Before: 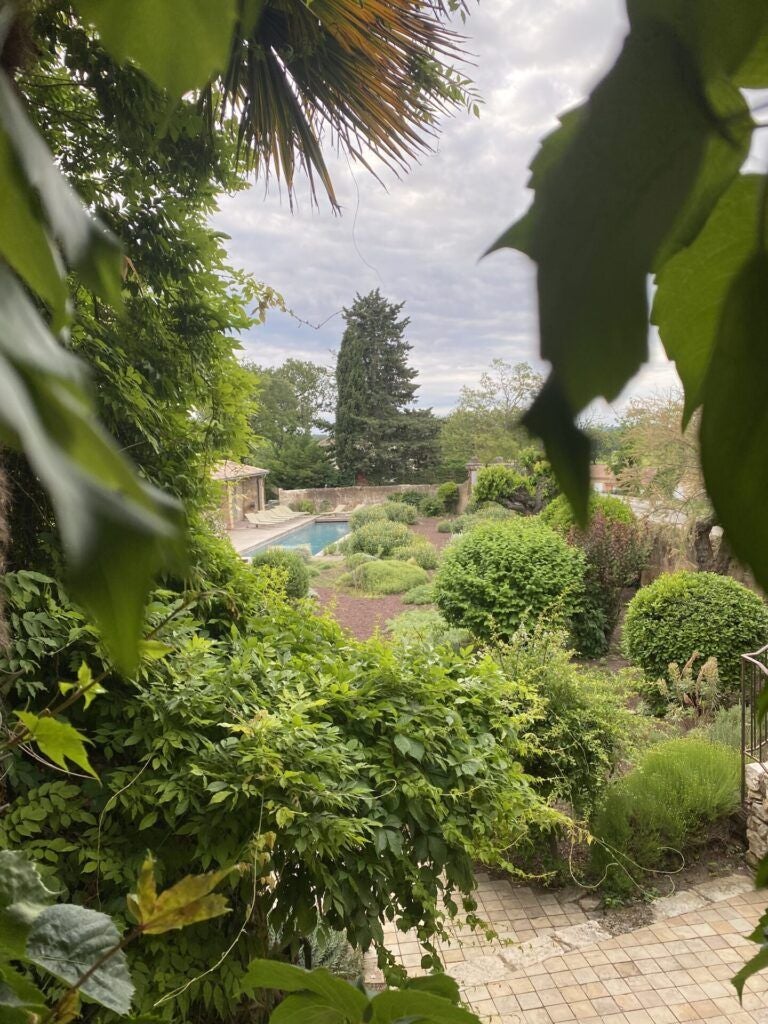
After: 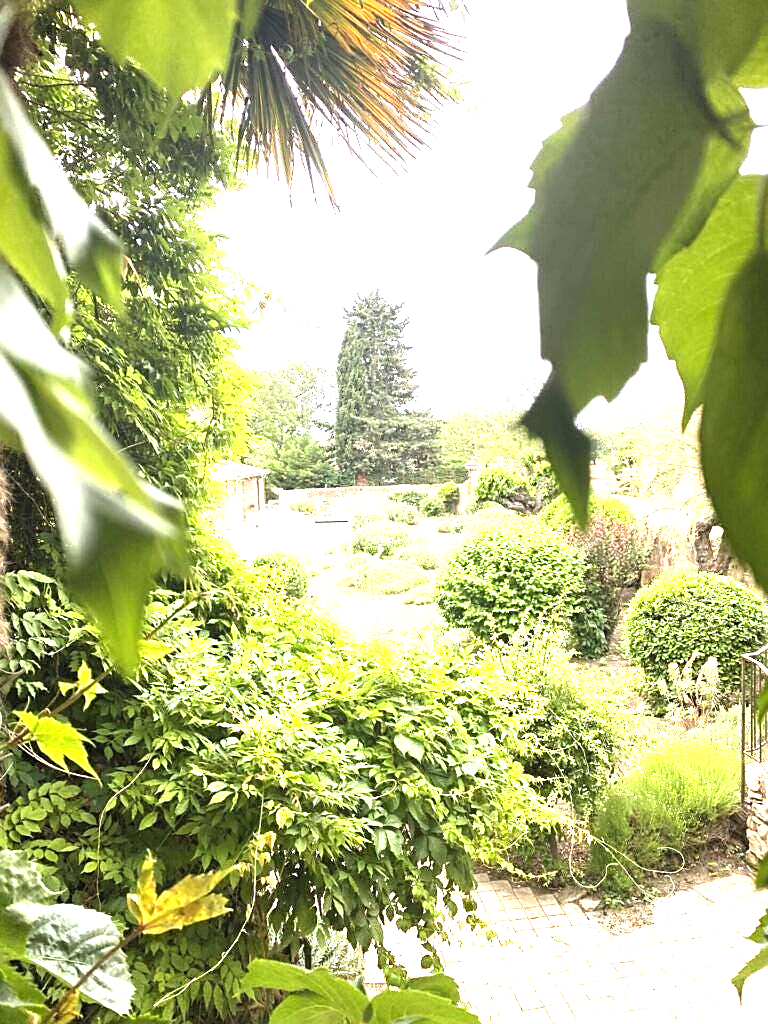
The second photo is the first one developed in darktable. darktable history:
exposure: black level correction 0, exposure 2.099 EV, compensate highlight preservation false
levels: levels [0.062, 0.494, 0.925]
sharpen: on, module defaults
